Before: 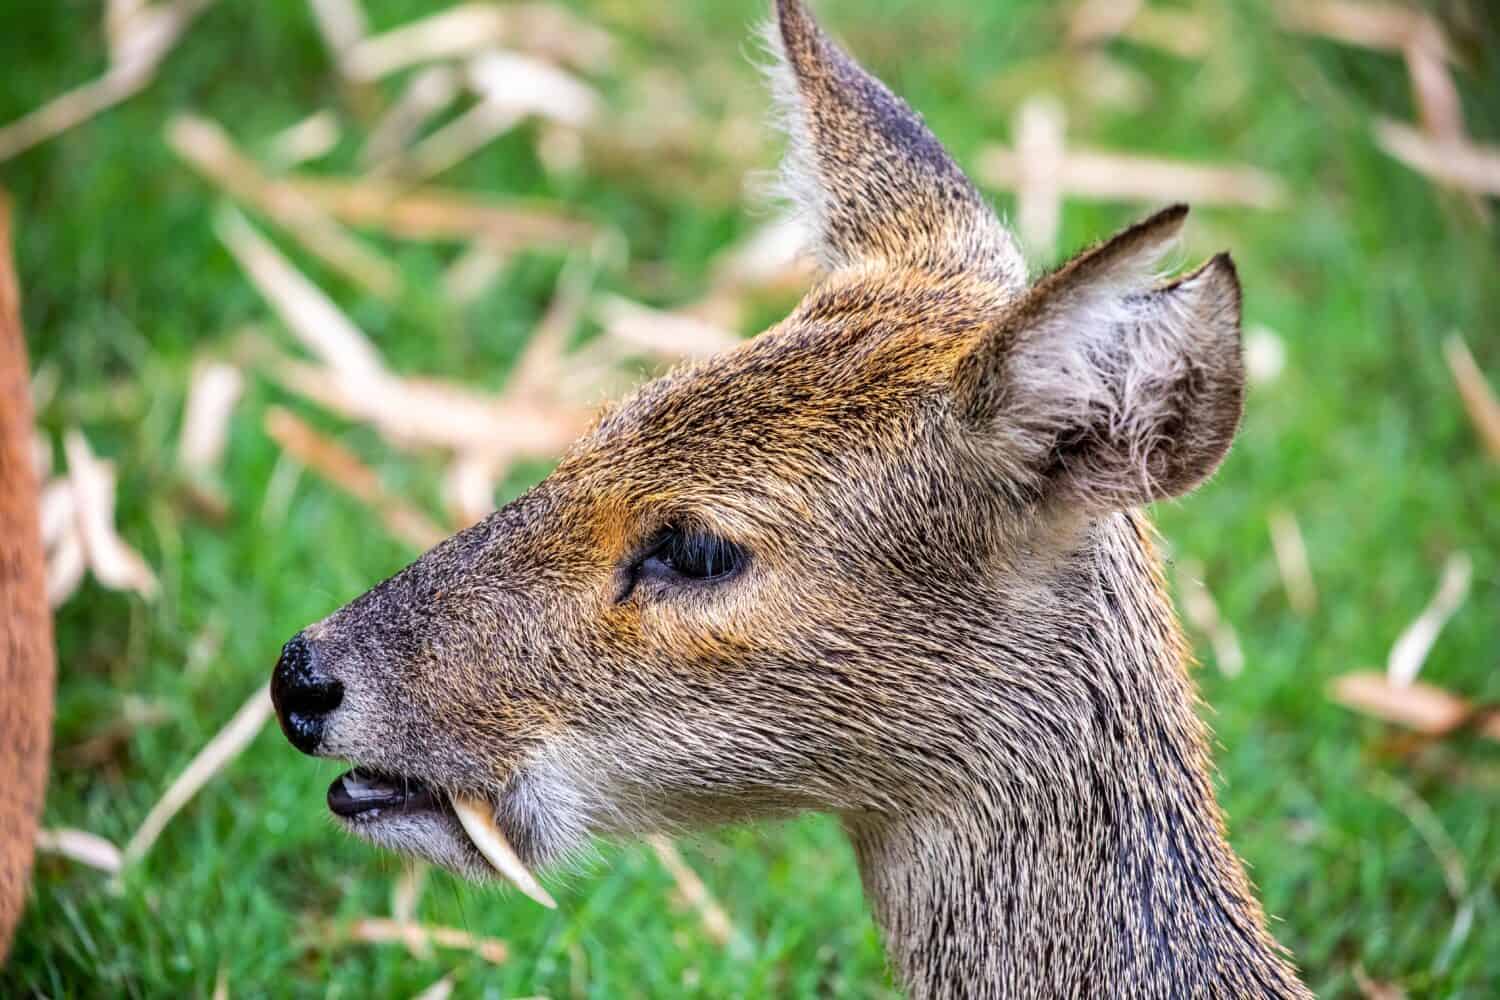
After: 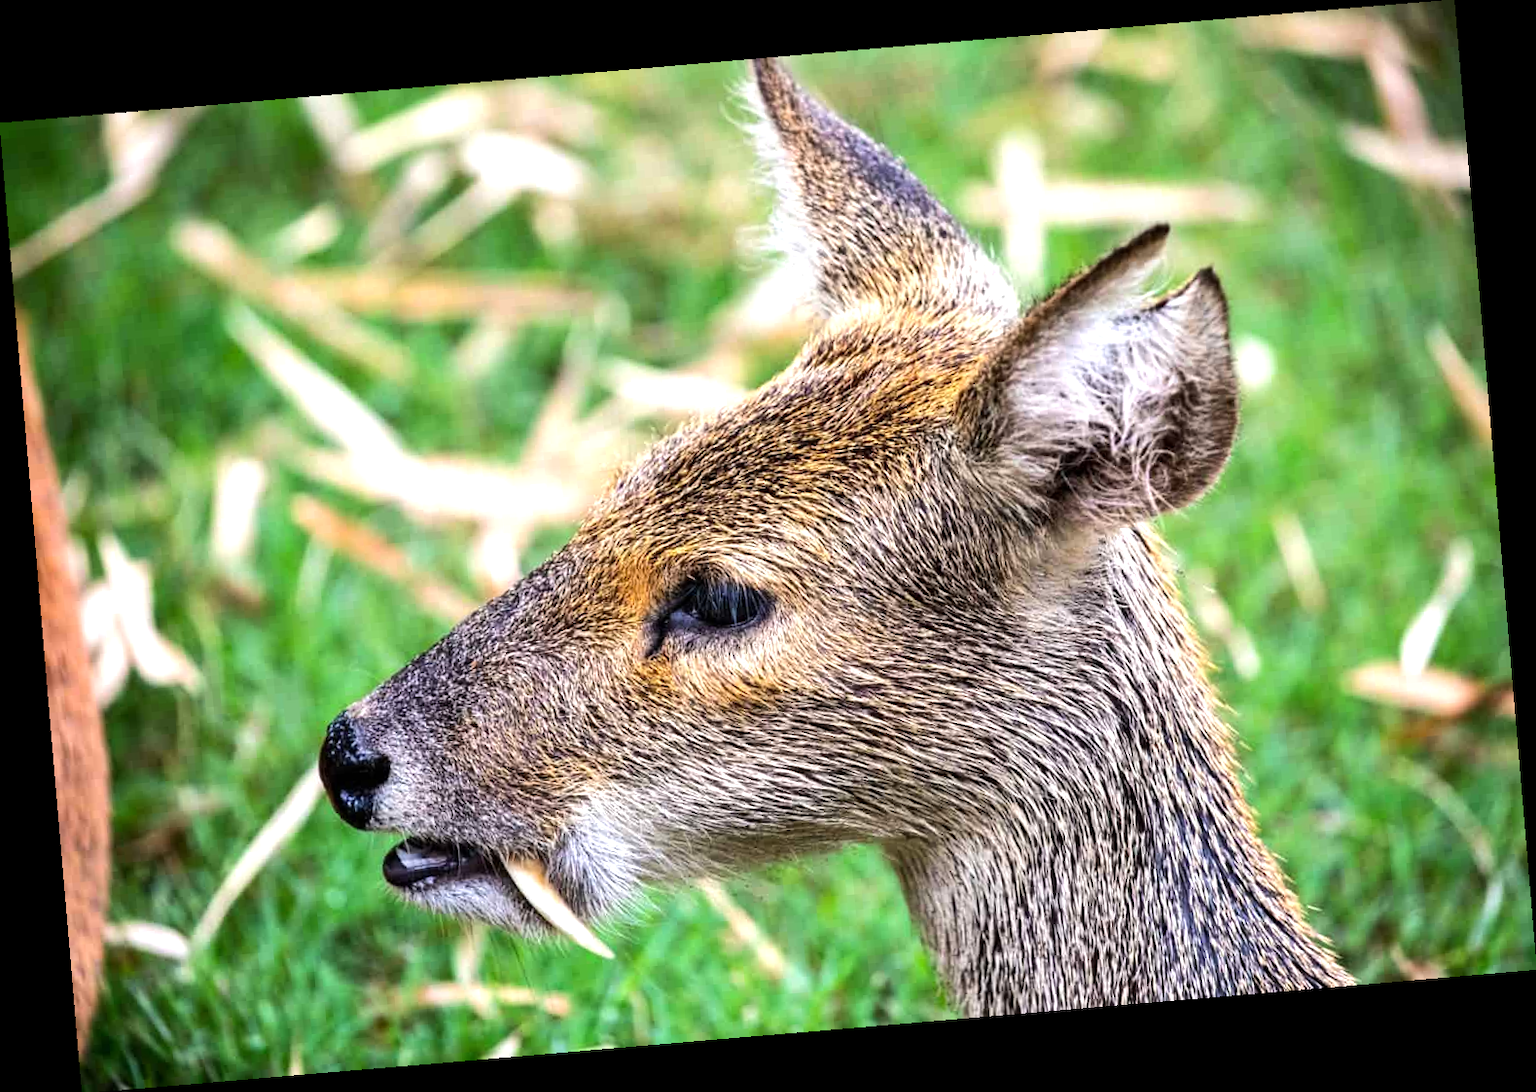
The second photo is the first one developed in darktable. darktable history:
exposure: exposure 0.2 EV, compensate highlight preservation false
rotate and perspective: rotation -4.86°, automatic cropping off
tone equalizer: -8 EV -0.417 EV, -7 EV -0.389 EV, -6 EV -0.333 EV, -5 EV -0.222 EV, -3 EV 0.222 EV, -2 EV 0.333 EV, -1 EV 0.389 EV, +0 EV 0.417 EV, edges refinement/feathering 500, mask exposure compensation -1.57 EV, preserve details no
